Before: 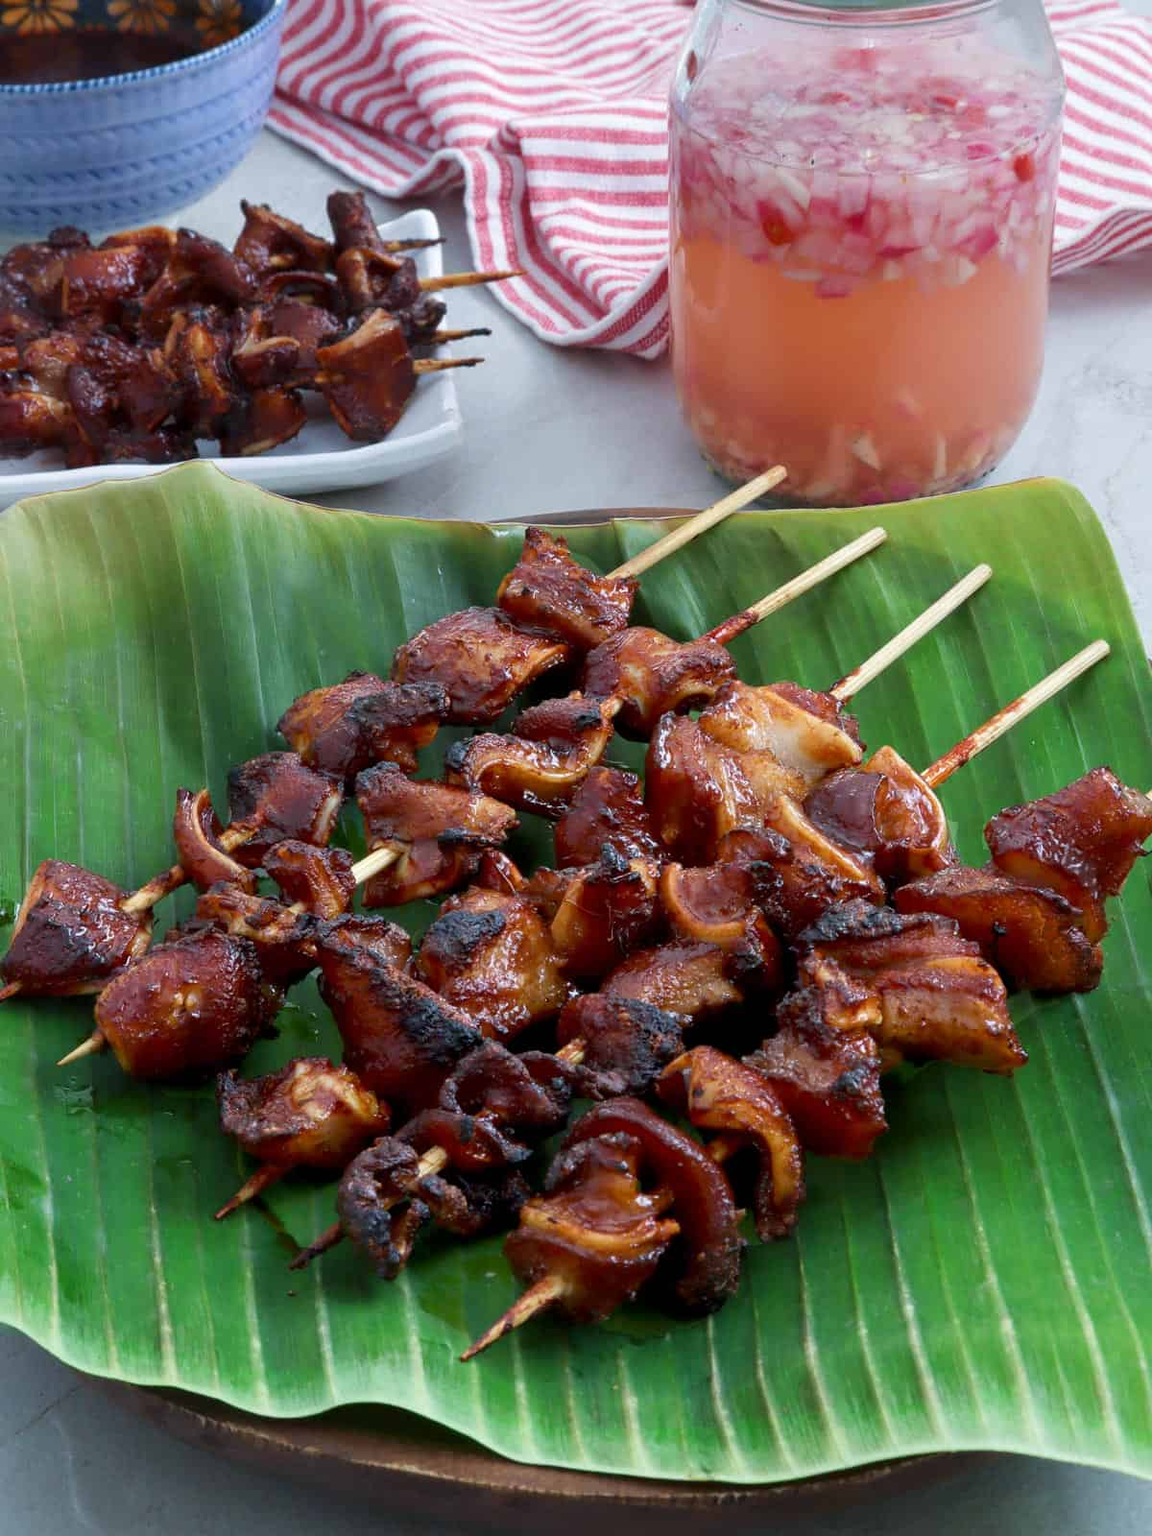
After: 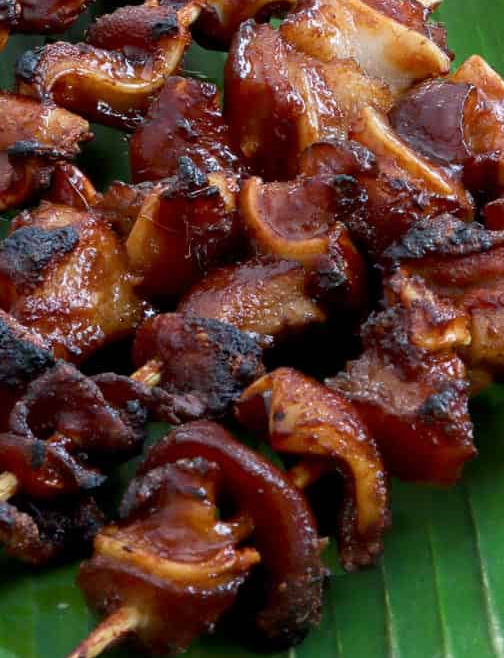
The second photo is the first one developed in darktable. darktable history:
crop: left 37.396%, top 45.148%, right 20.54%, bottom 13.68%
